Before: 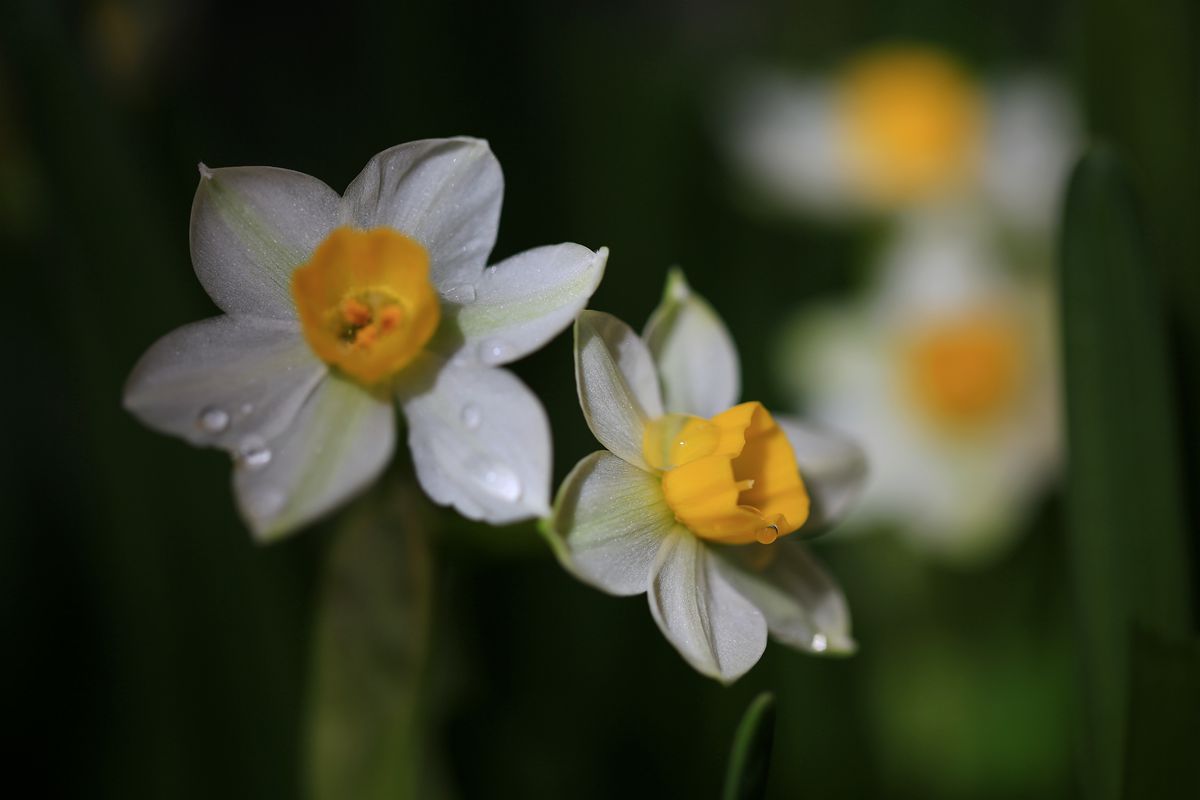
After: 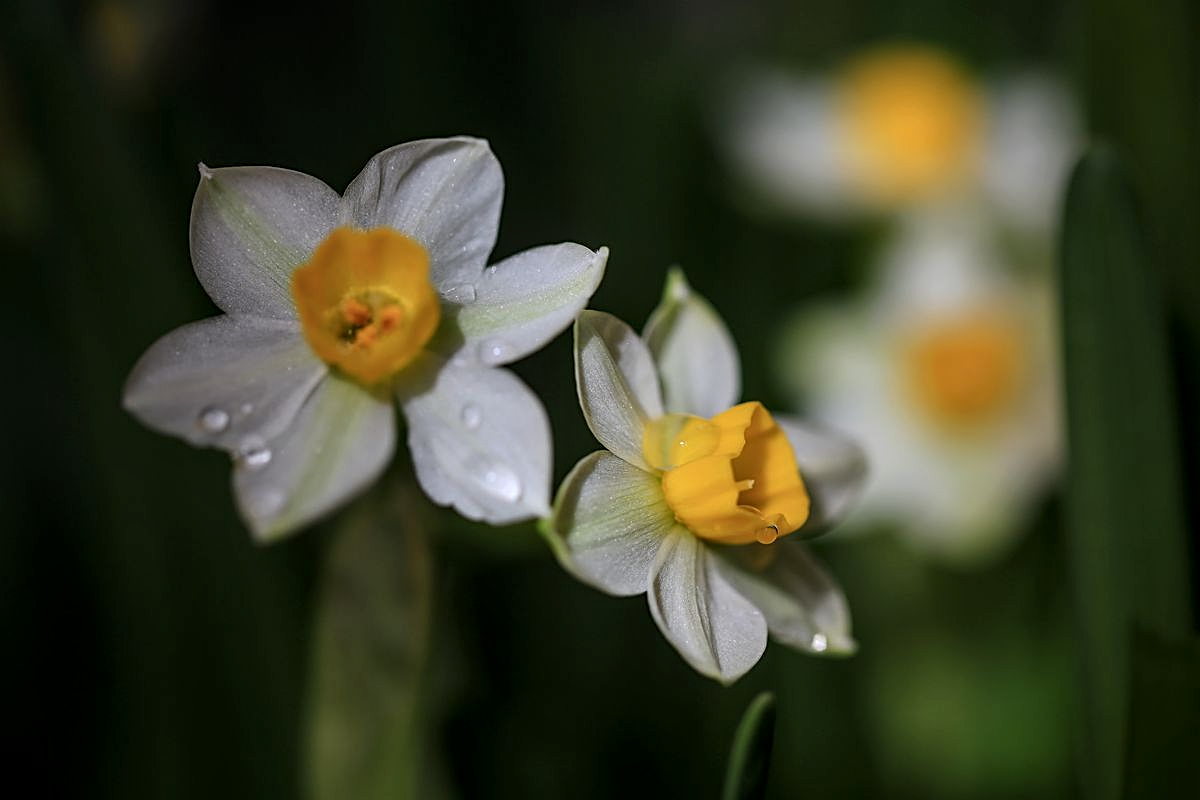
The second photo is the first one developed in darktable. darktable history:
local contrast: detail 130%
vignetting: fall-off radius 61.02%, brightness -0.245, saturation 0.141
tone equalizer: on, module defaults
sharpen: on, module defaults
